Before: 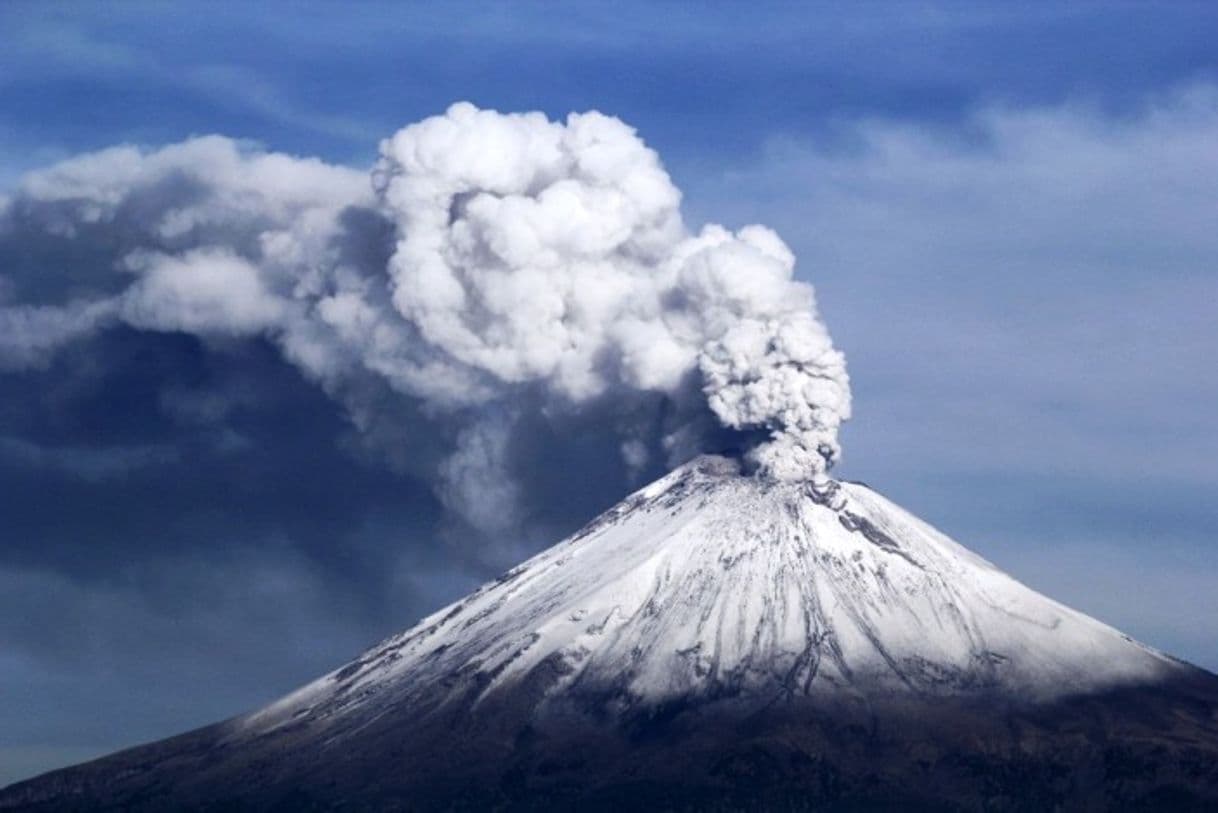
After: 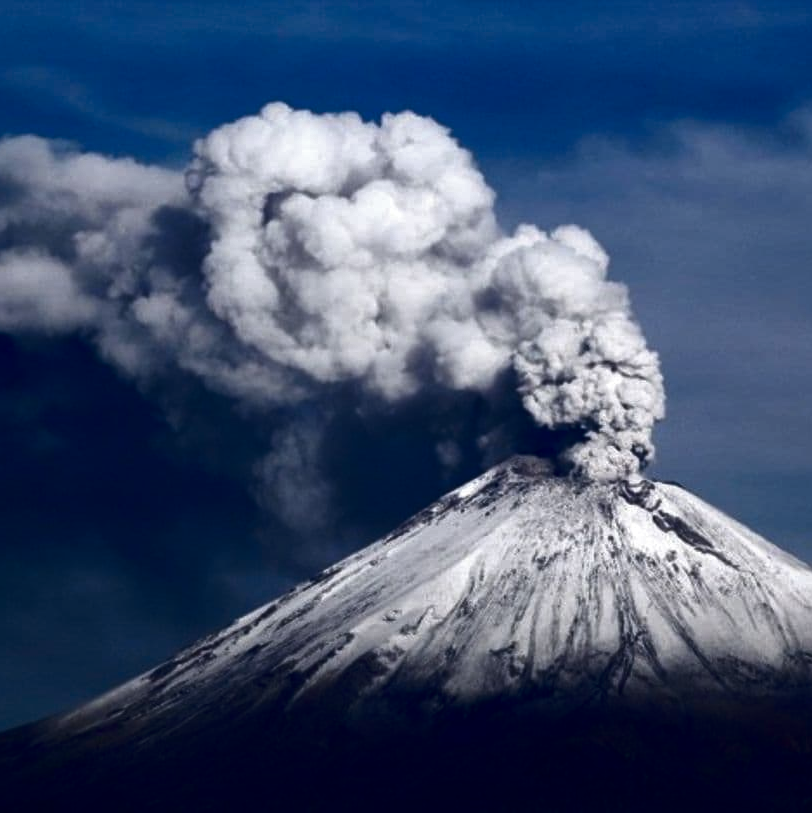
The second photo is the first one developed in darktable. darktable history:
contrast brightness saturation: brightness -0.512
crop and rotate: left 15.303%, right 18.008%
